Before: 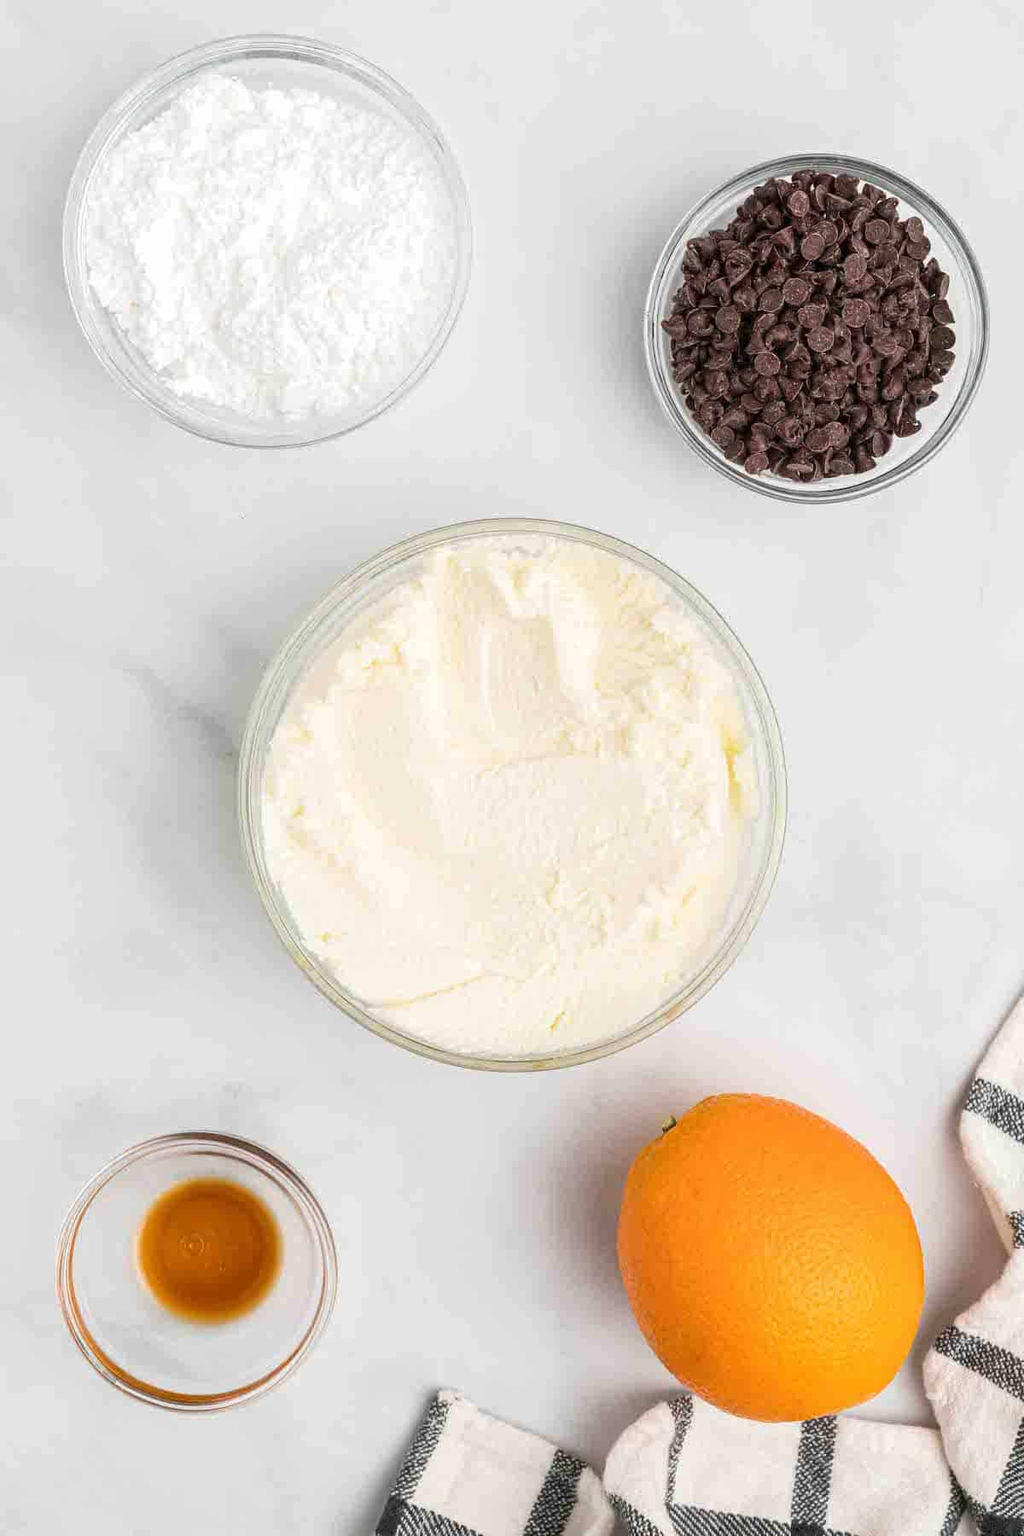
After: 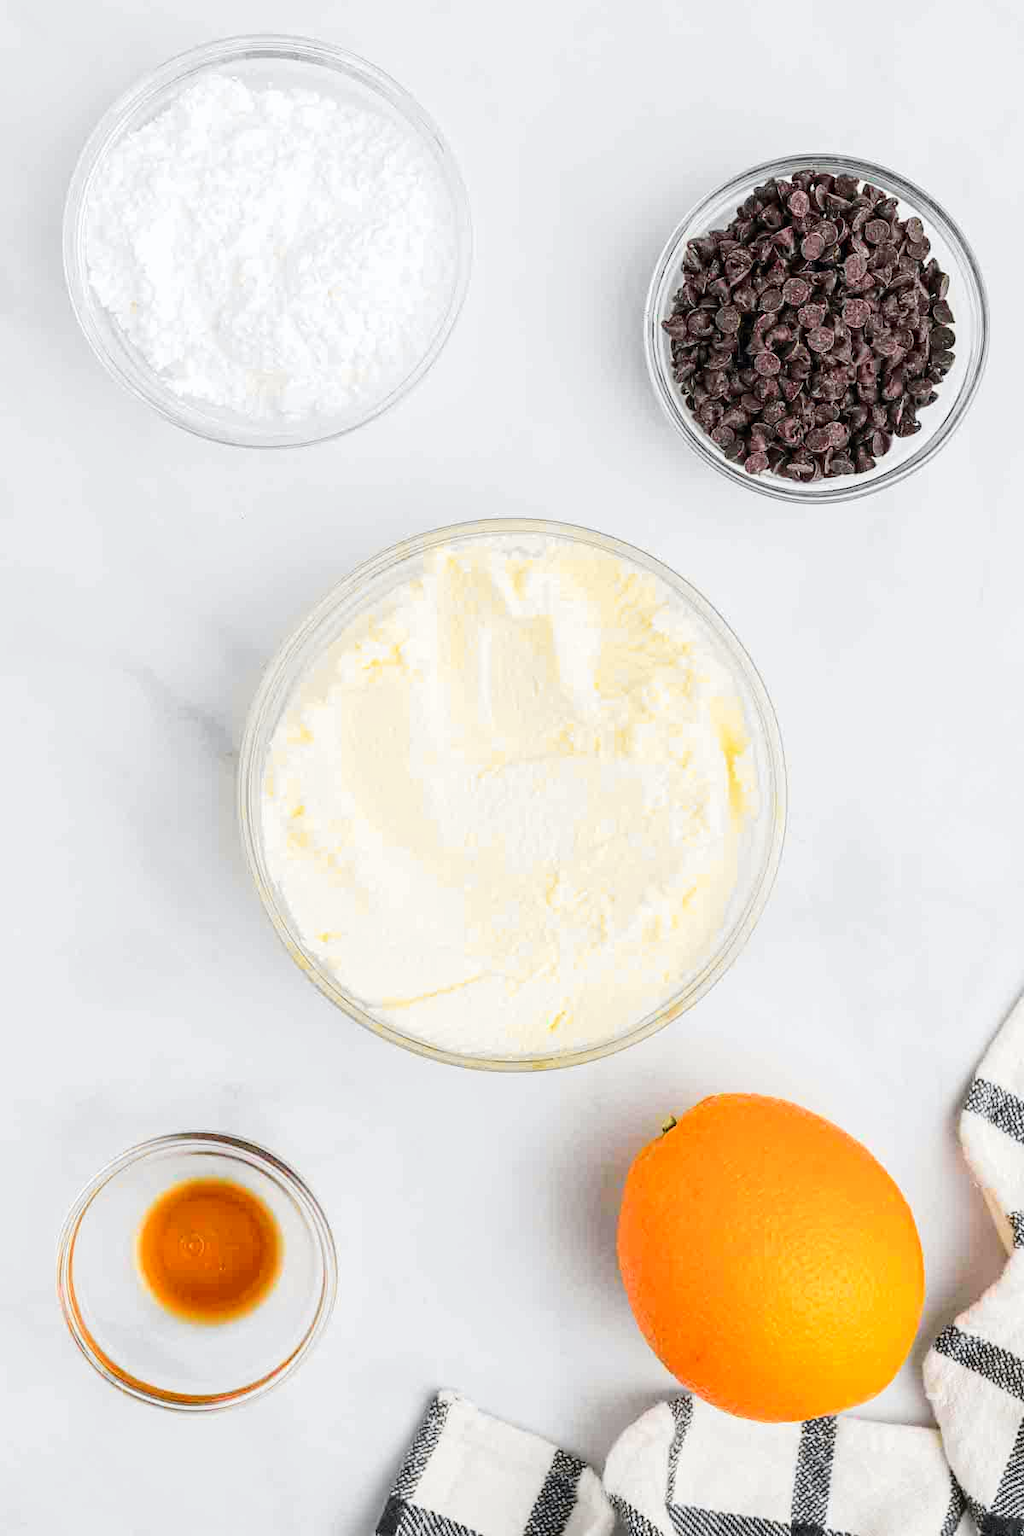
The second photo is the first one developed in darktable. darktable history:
exposure: exposure 0.081 EV, compensate highlight preservation false
tone curve: curves: ch0 [(0, 0) (0.071, 0.047) (0.266, 0.26) (0.483, 0.554) (0.753, 0.811) (1, 0.983)]; ch1 [(0, 0) (0.346, 0.307) (0.408, 0.369) (0.463, 0.443) (0.482, 0.493) (0.502, 0.5) (0.517, 0.502) (0.55, 0.548) (0.597, 0.624) (0.651, 0.698) (1, 1)]; ch2 [(0, 0) (0.346, 0.34) (0.434, 0.46) (0.485, 0.494) (0.5, 0.494) (0.517, 0.506) (0.535, 0.529) (0.583, 0.611) (0.625, 0.666) (1, 1)], color space Lab, independent channels, preserve colors none
